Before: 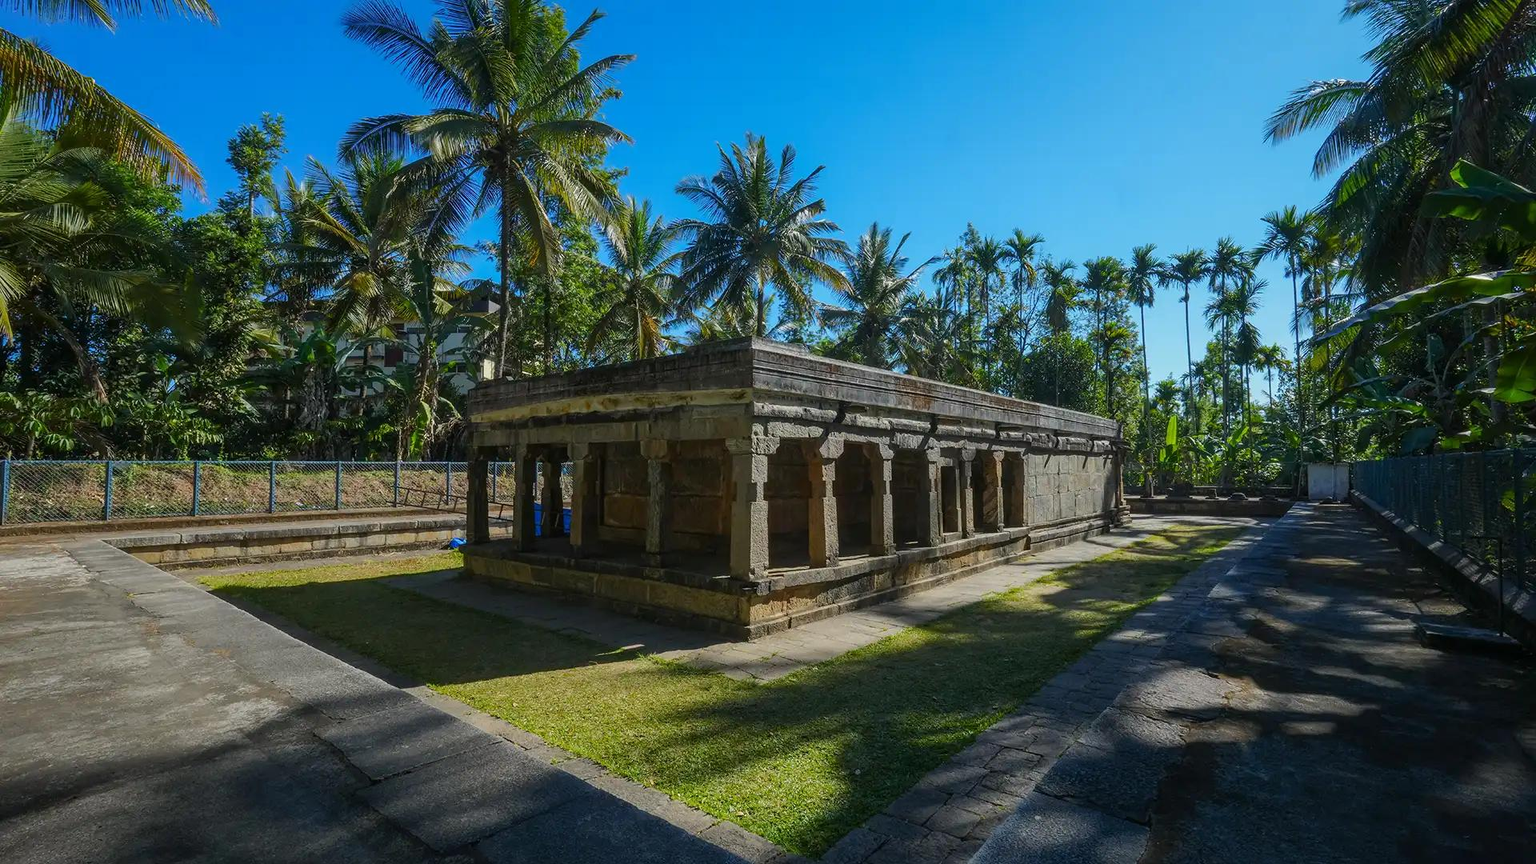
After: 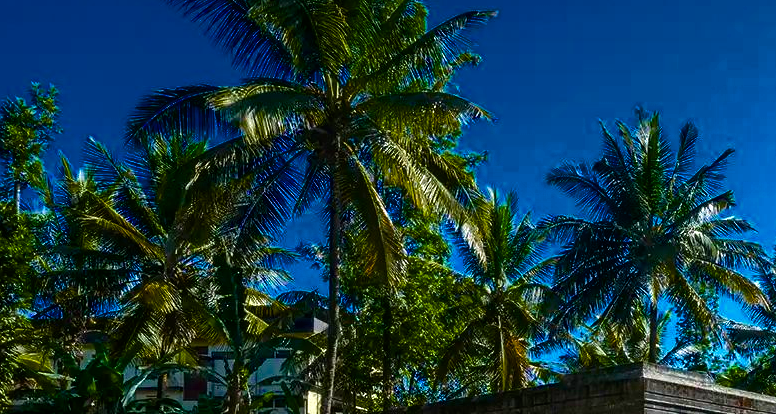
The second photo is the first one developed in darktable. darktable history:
color balance rgb: perceptual saturation grading › global saturation 37.327%, perceptual saturation grading › shadows 34.88%, perceptual brilliance grading › highlights 14.484%, perceptual brilliance grading › mid-tones -6.686%, perceptual brilliance grading › shadows -27.664%, global vibrance 9.749%, contrast 14.977%, saturation formula JzAzBz (2021)
exposure: exposure -0.002 EV, compensate highlight preservation false
velvia: on, module defaults
crop: left 15.512%, top 5.43%, right 44.043%, bottom 56.233%
